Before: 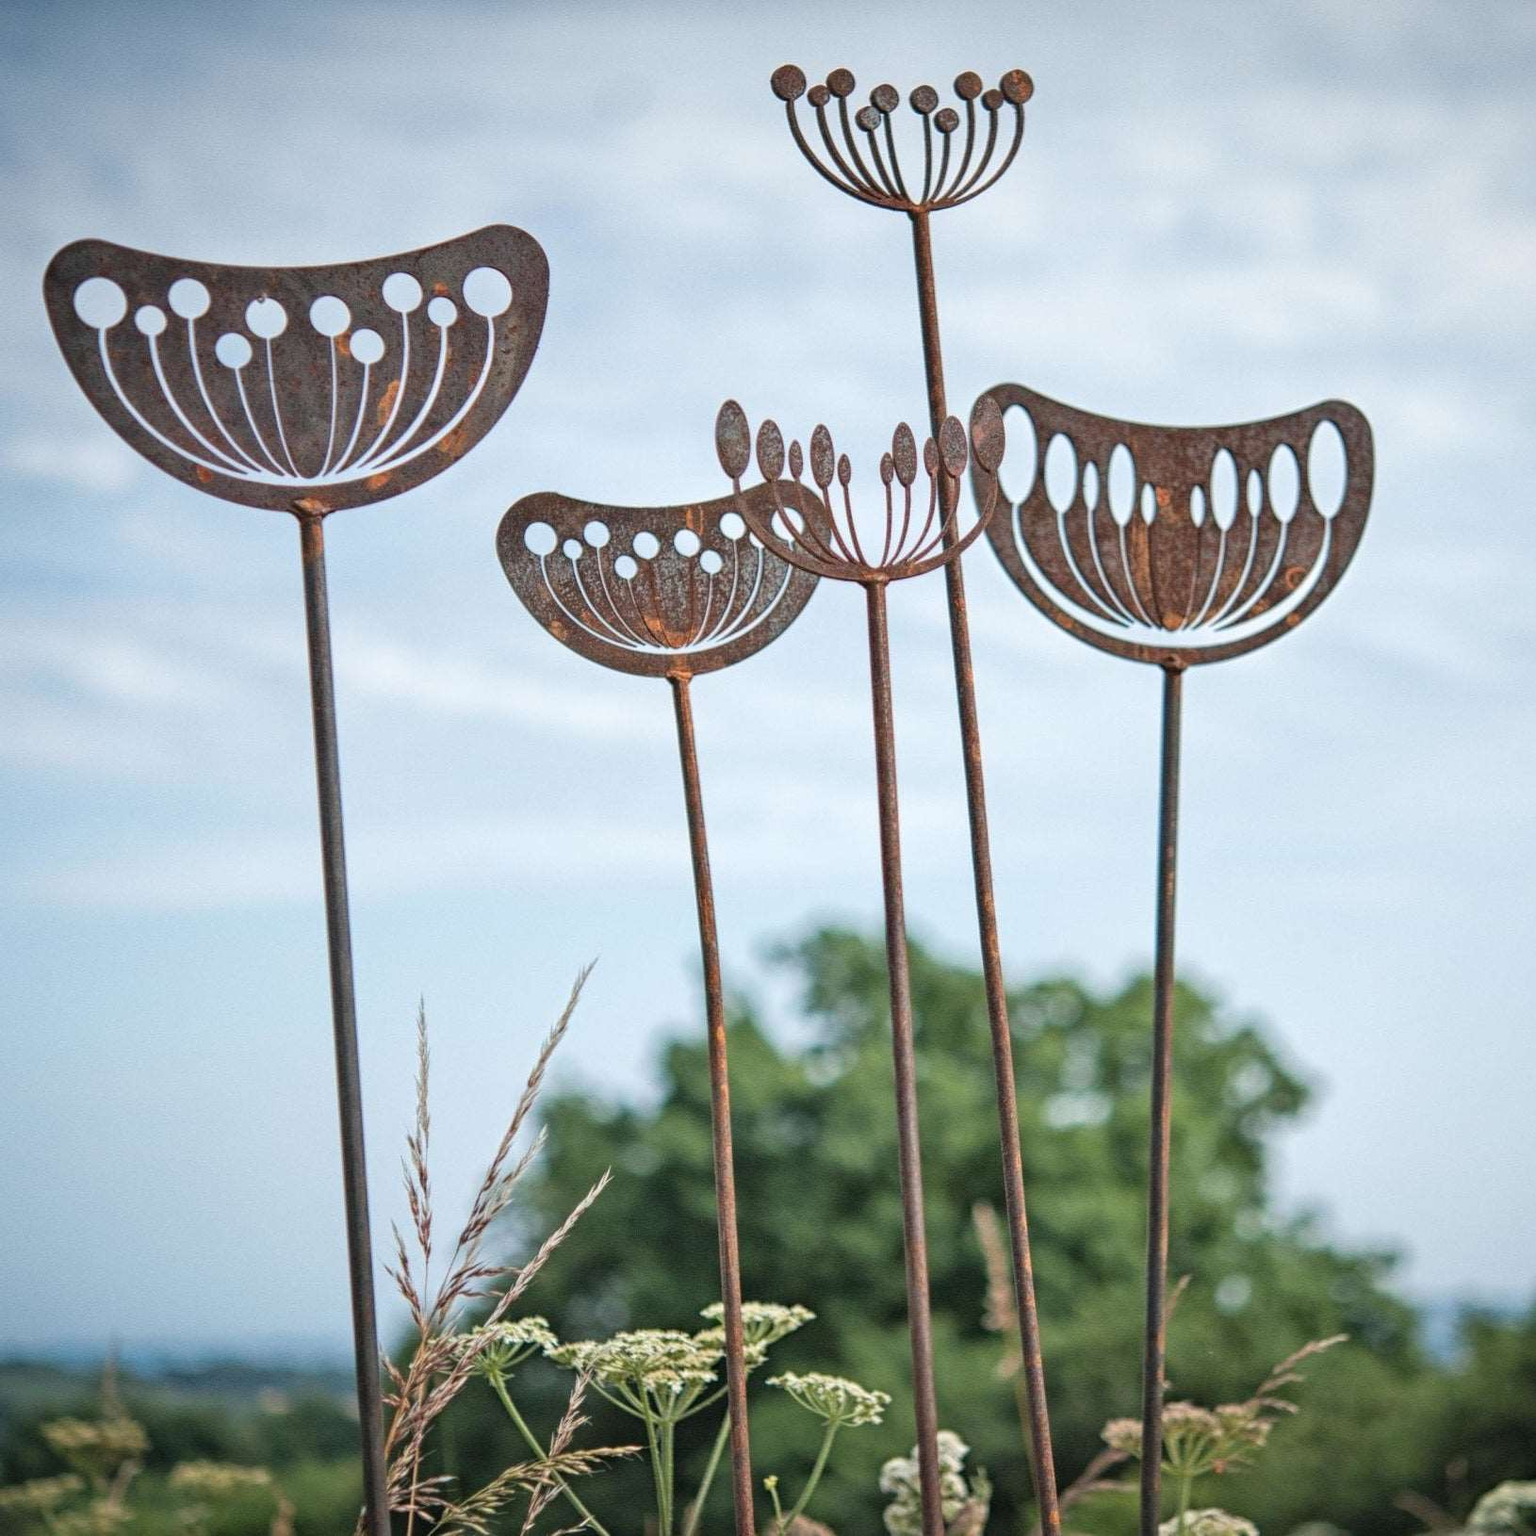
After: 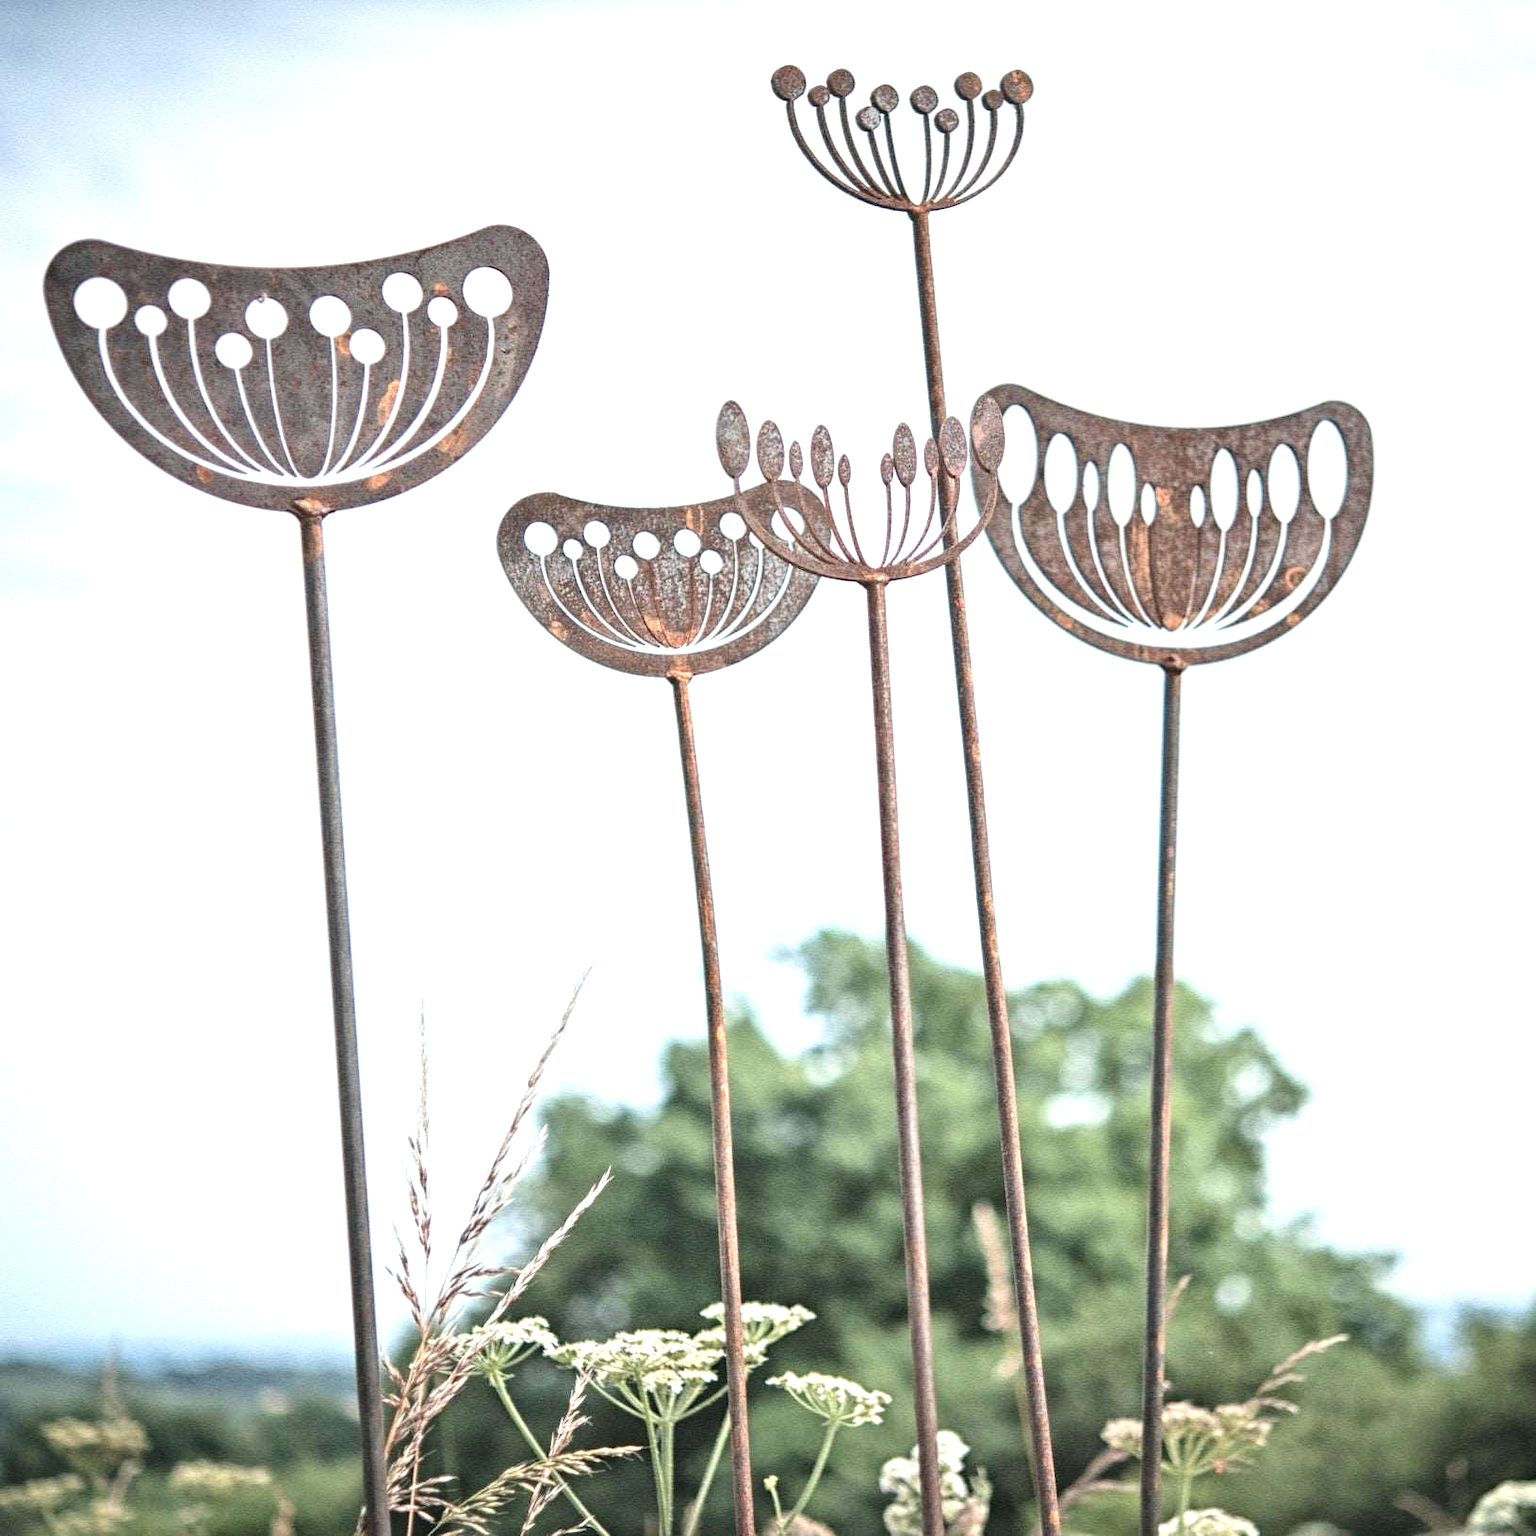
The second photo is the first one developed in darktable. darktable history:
exposure: black level correction 0, exposure 1.2 EV, compensate highlight preservation false
contrast brightness saturation: contrast 0.1, saturation -0.3
